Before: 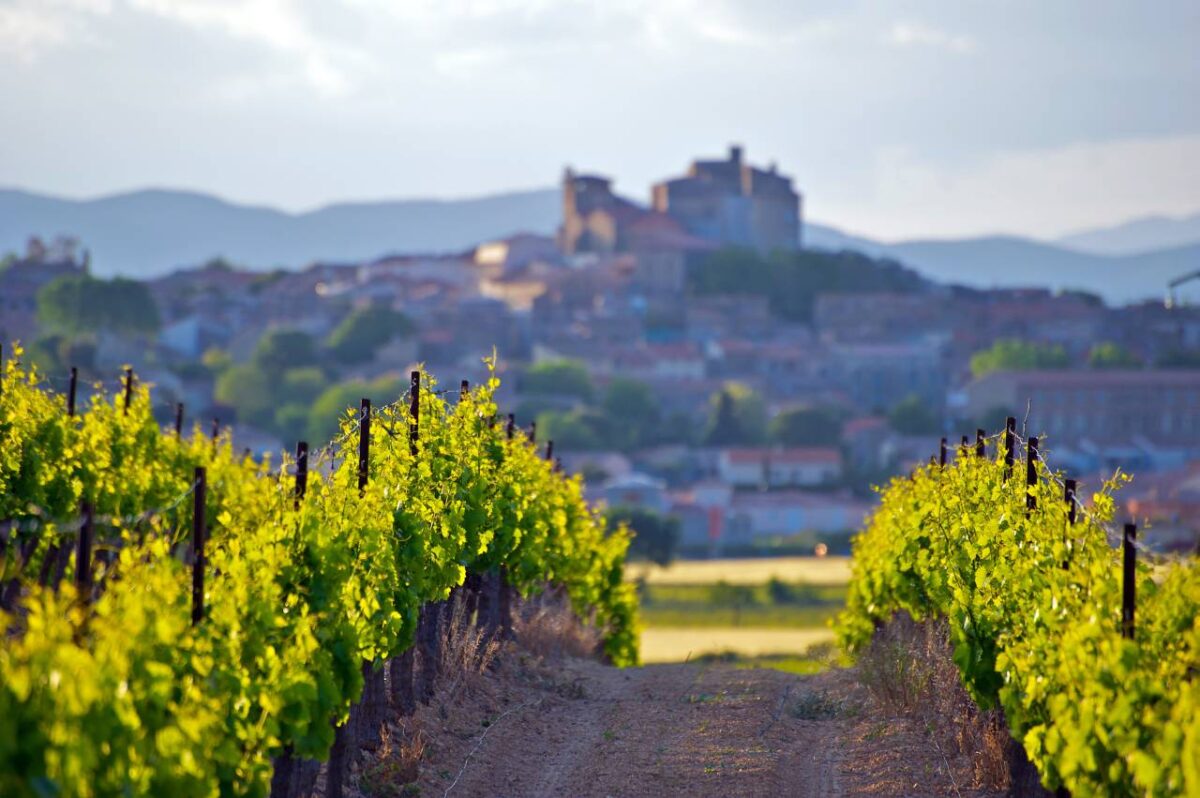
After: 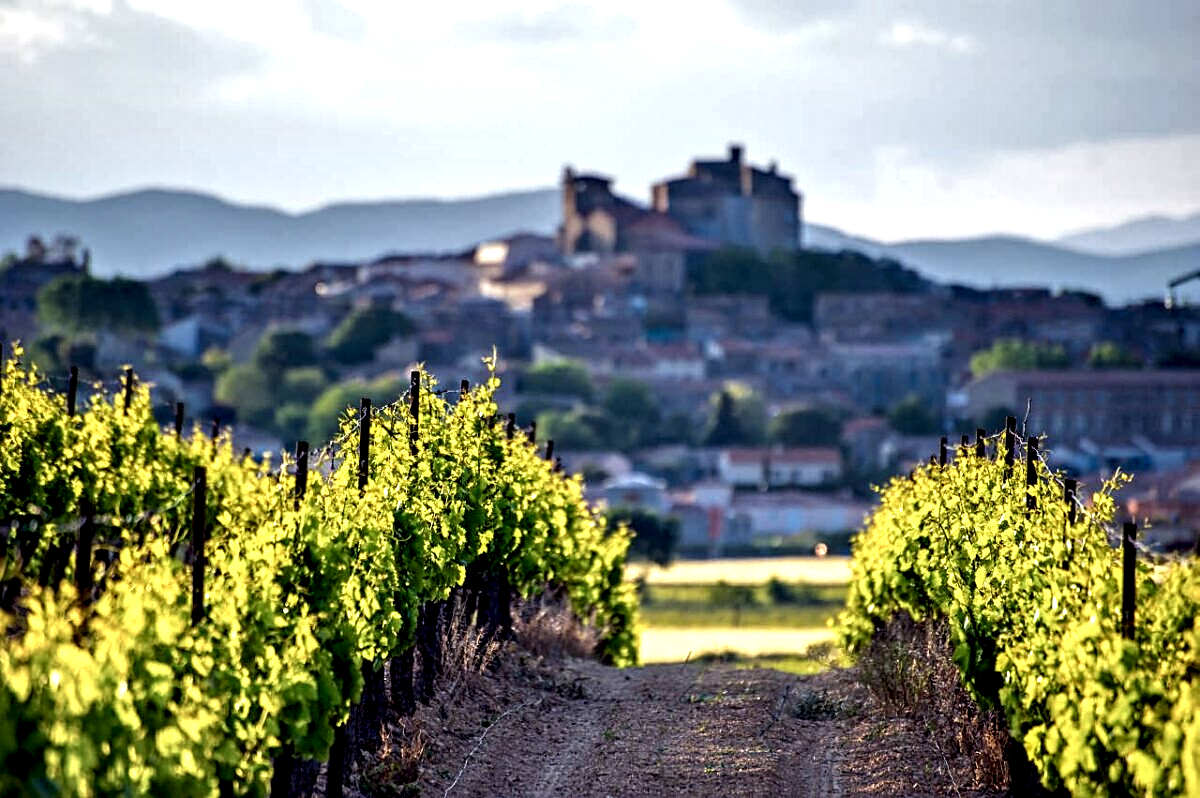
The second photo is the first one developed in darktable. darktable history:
local contrast: shadows 159%, detail 226%
sharpen: on, module defaults
